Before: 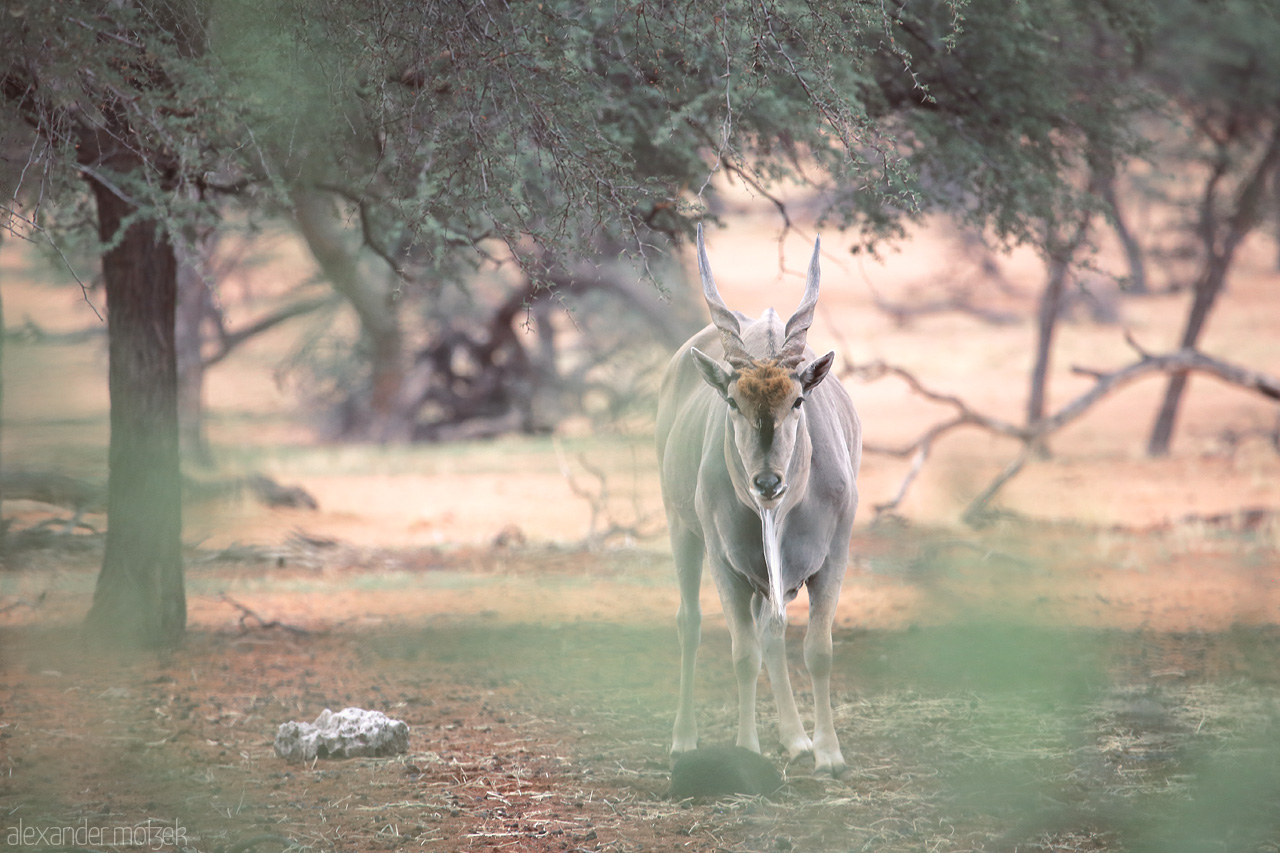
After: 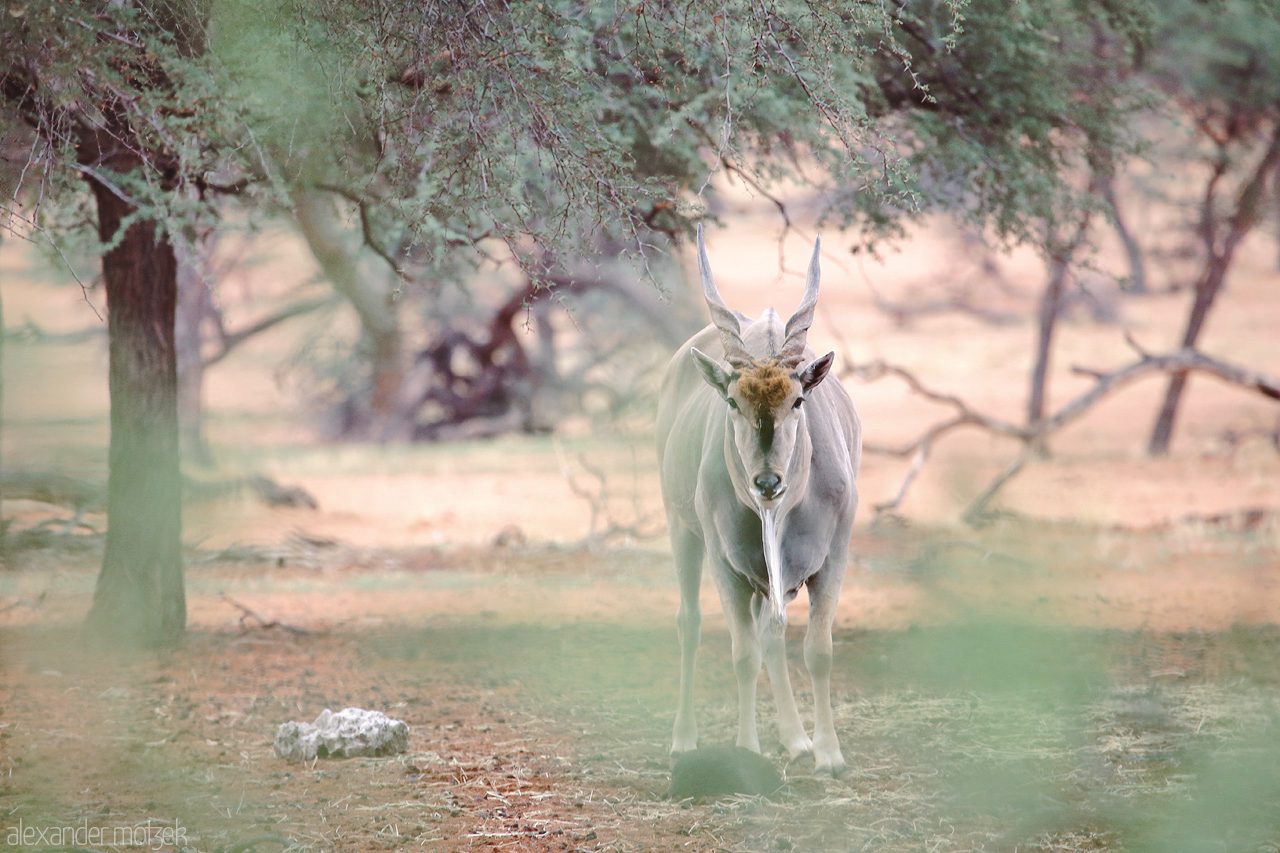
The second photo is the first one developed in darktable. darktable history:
velvia: on, module defaults
shadows and highlights: radius 133.83, soften with gaussian
tone curve: curves: ch0 [(0, 0) (0.003, 0.058) (0.011, 0.061) (0.025, 0.065) (0.044, 0.076) (0.069, 0.083) (0.1, 0.09) (0.136, 0.102) (0.177, 0.145) (0.224, 0.196) (0.277, 0.278) (0.335, 0.375) (0.399, 0.486) (0.468, 0.578) (0.543, 0.651) (0.623, 0.717) (0.709, 0.783) (0.801, 0.838) (0.898, 0.91) (1, 1)], preserve colors none
